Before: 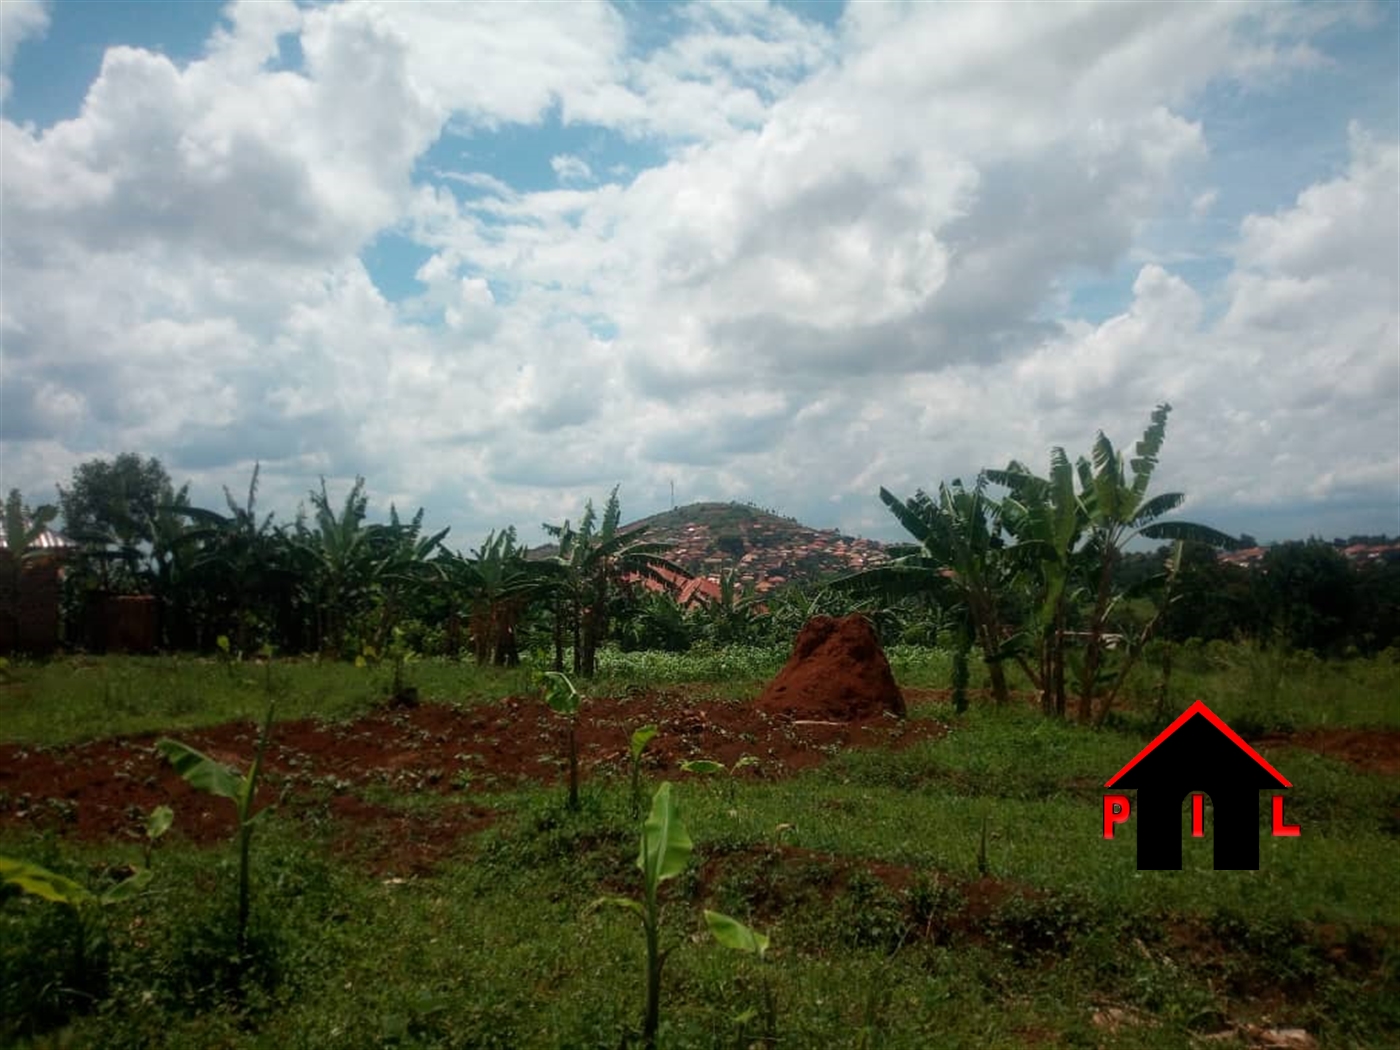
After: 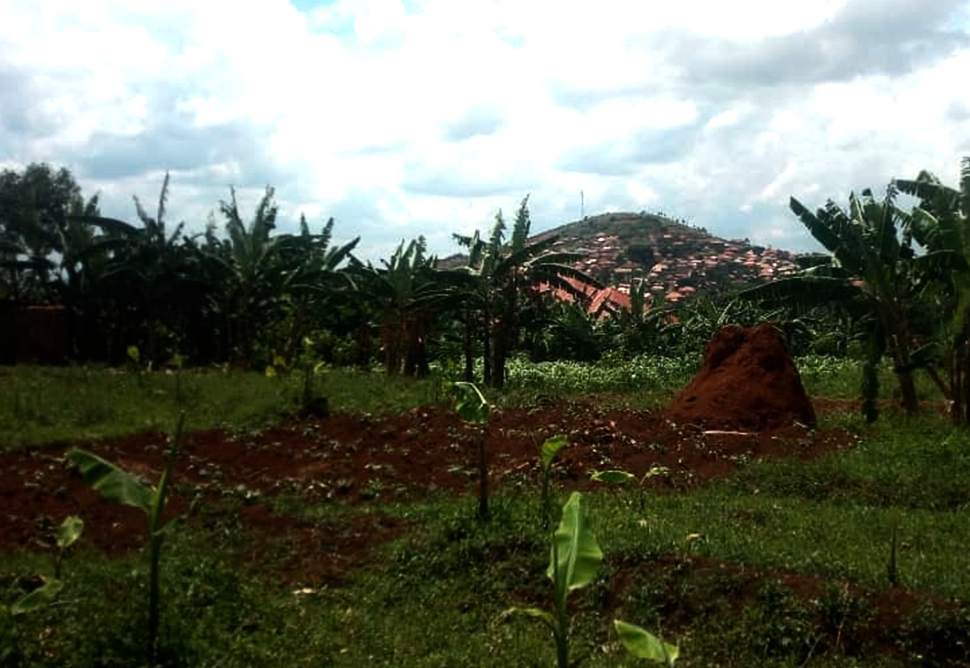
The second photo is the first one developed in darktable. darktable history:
tone equalizer: -8 EV -1.08 EV, -7 EV -1.01 EV, -6 EV -0.867 EV, -5 EV -0.578 EV, -3 EV 0.578 EV, -2 EV 0.867 EV, -1 EV 1.01 EV, +0 EV 1.08 EV, edges refinement/feathering 500, mask exposure compensation -1.57 EV, preserve details no
crop: left 6.488%, top 27.668%, right 24.183%, bottom 8.656%
